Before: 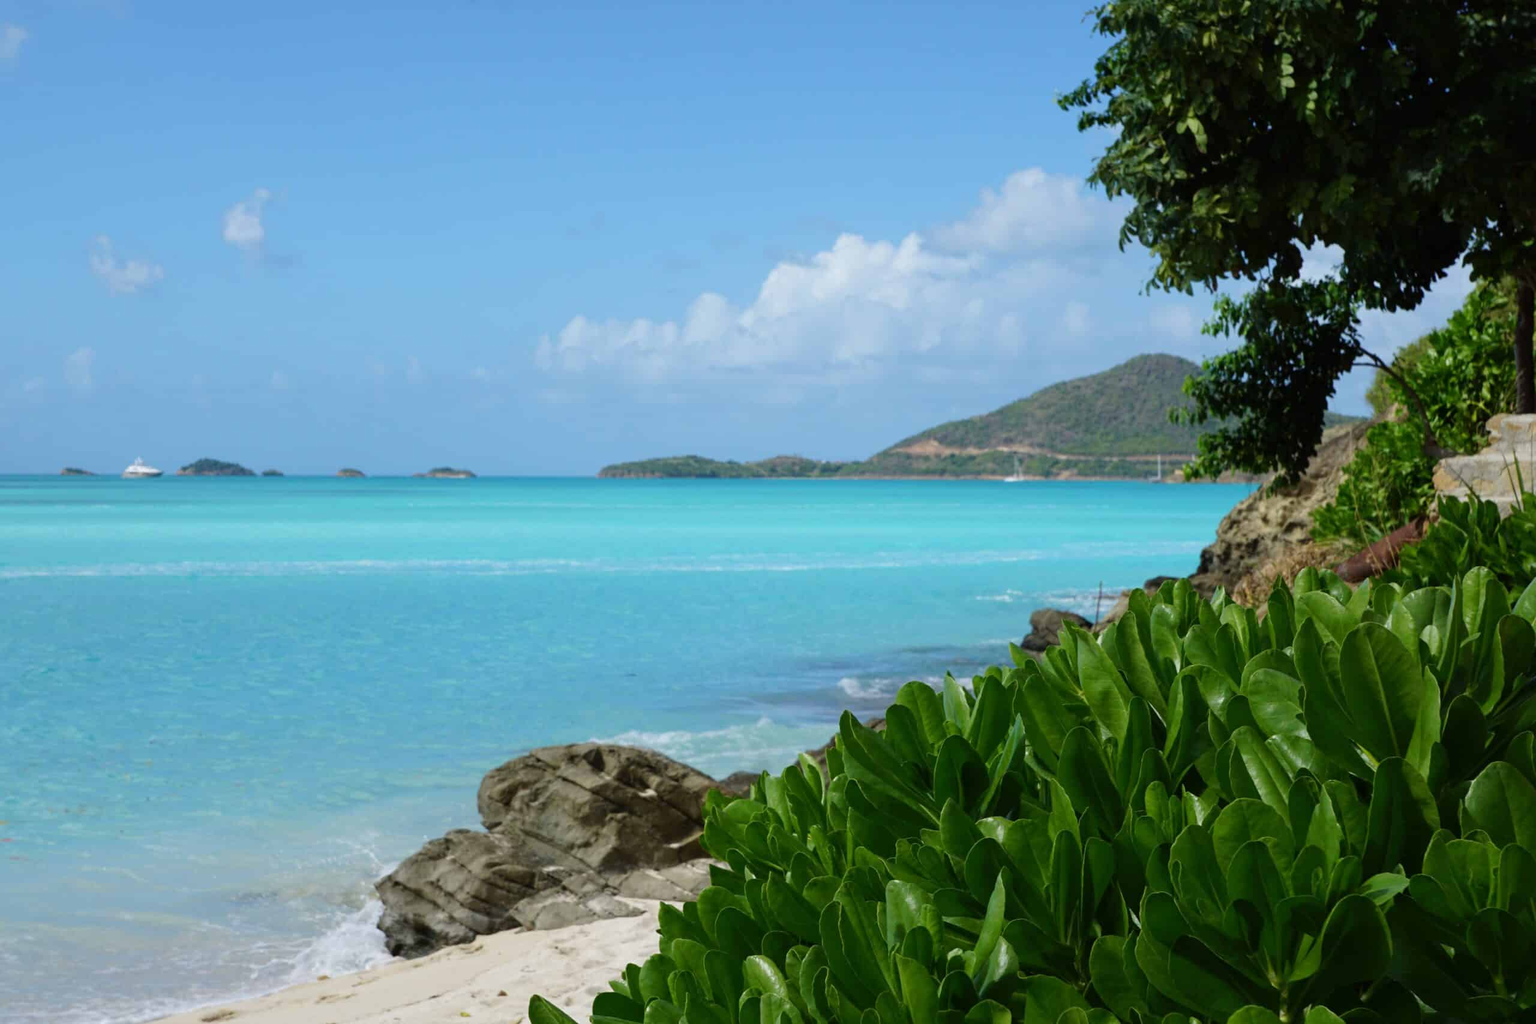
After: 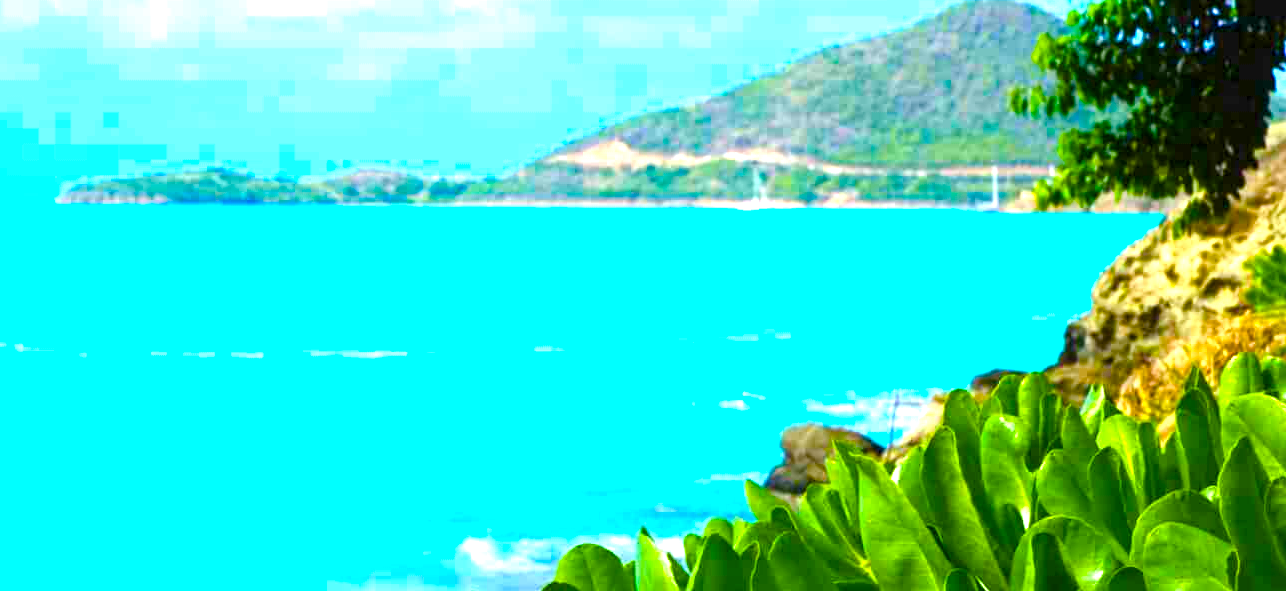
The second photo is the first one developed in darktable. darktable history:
exposure: exposure 0.999 EV, compensate highlight preservation false
crop: left 36.607%, top 34.735%, right 13.146%, bottom 30.611%
color balance rgb: linear chroma grading › global chroma 25%, perceptual saturation grading › global saturation 40%, perceptual saturation grading › highlights -50%, perceptual saturation grading › shadows 30%, perceptual brilliance grading › global brilliance 25%, global vibrance 60%
